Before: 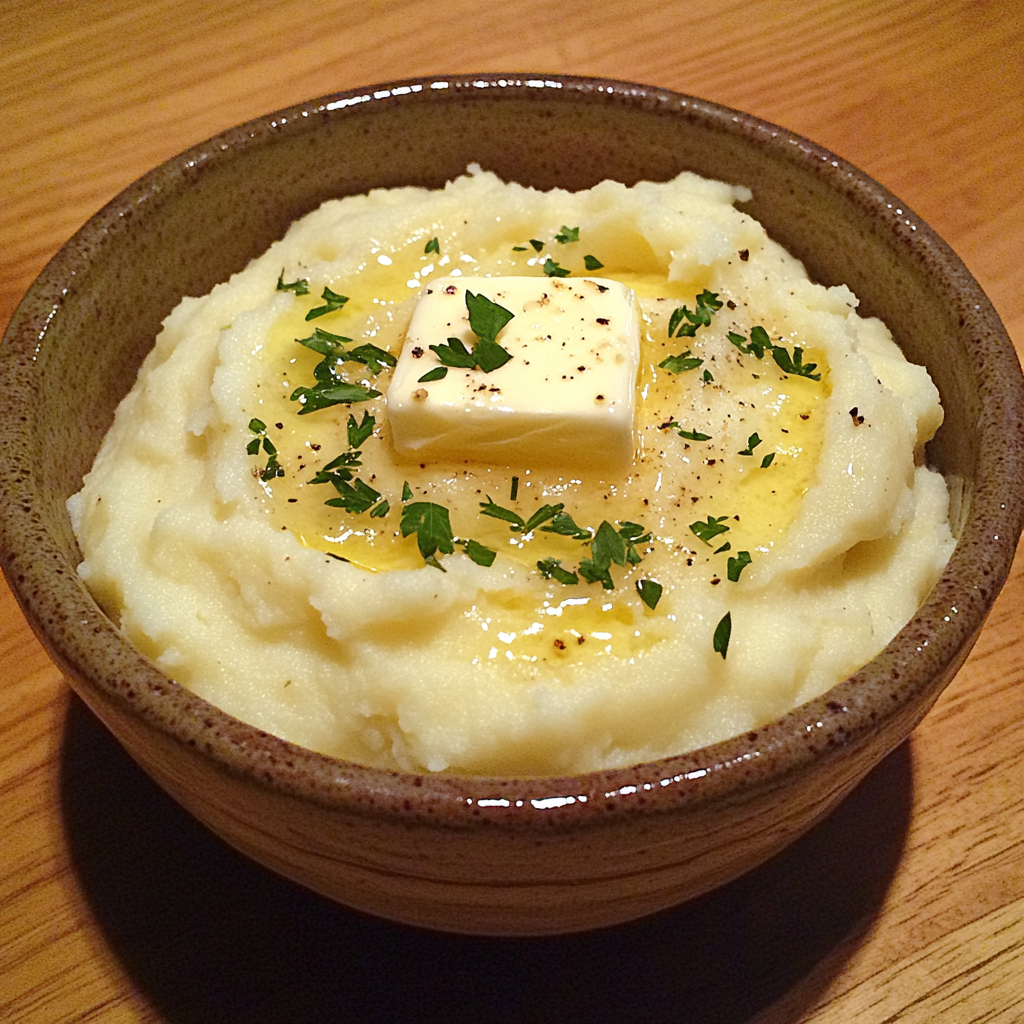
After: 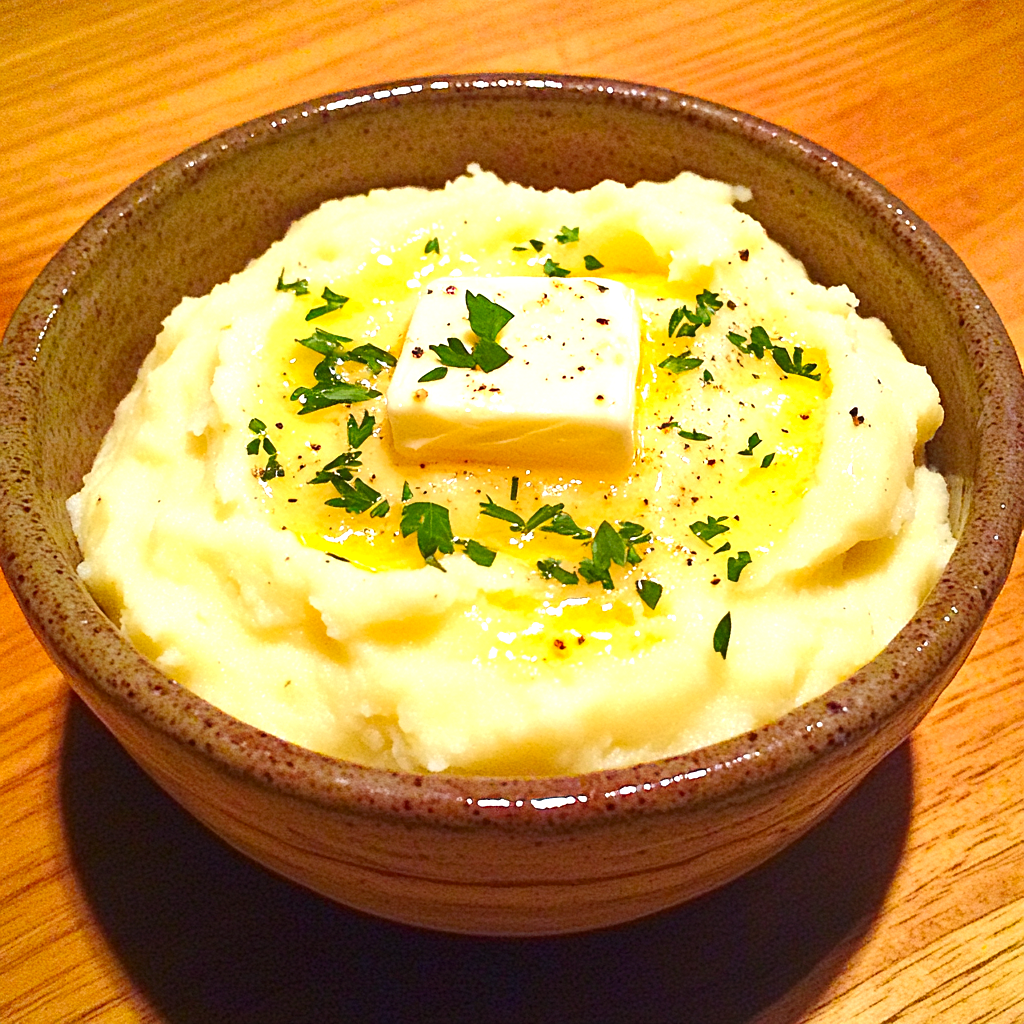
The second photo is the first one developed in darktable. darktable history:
exposure: exposure 0.921 EV, compensate highlight preservation false
color correction: saturation 1.32
